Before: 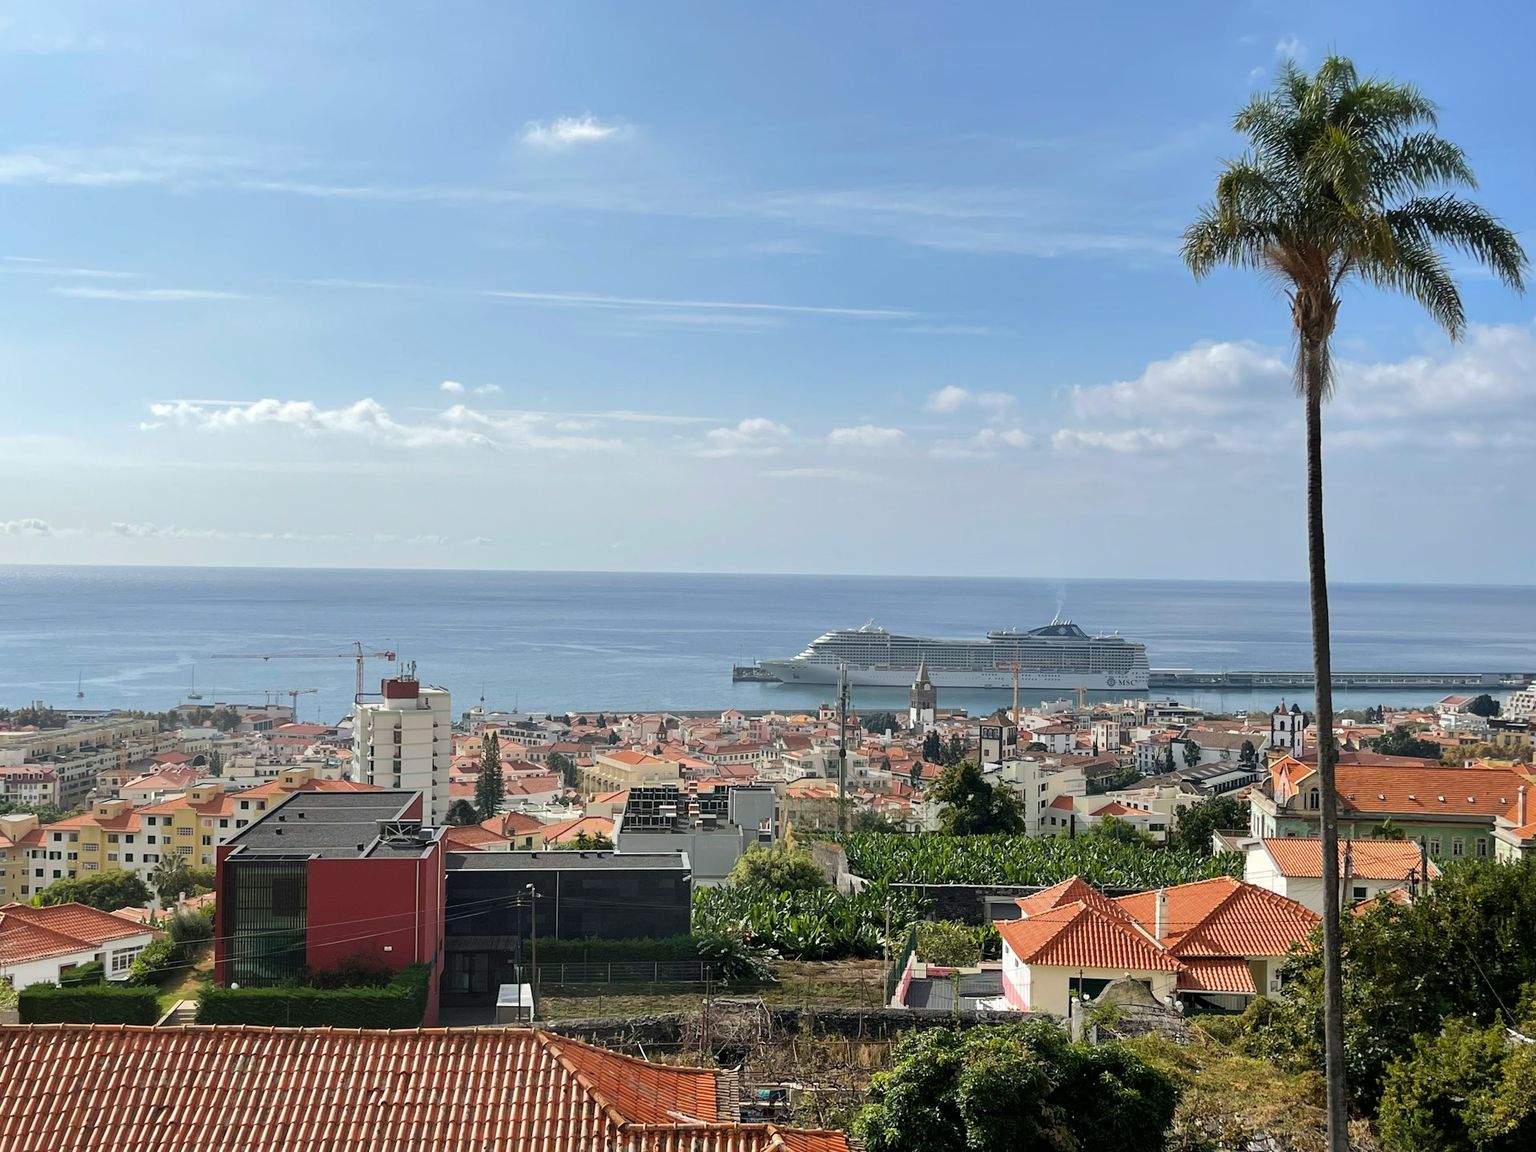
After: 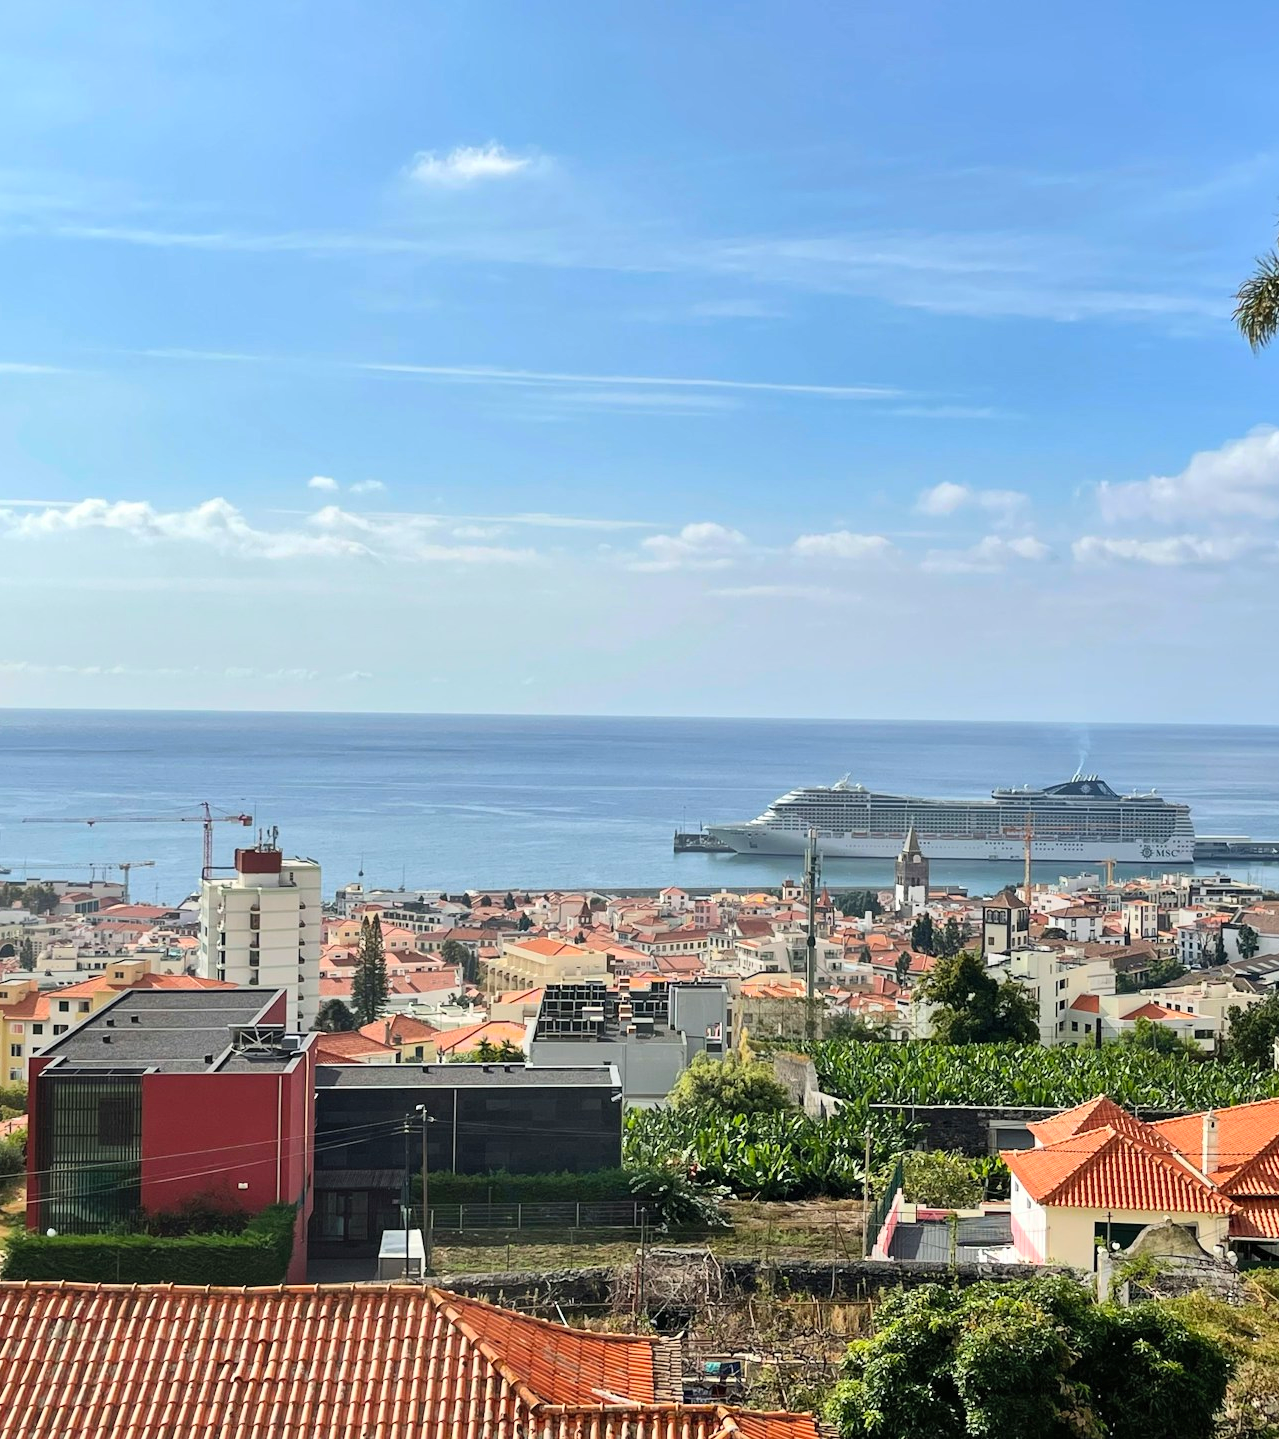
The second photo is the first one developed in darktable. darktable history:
crop and rotate: left 12.648%, right 20.685%
contrast brightness saturation: contrast 0.2, brightness 0.16, saturation 0.22
shadows and highlights: low approximation 0.01, soften with gaussian
